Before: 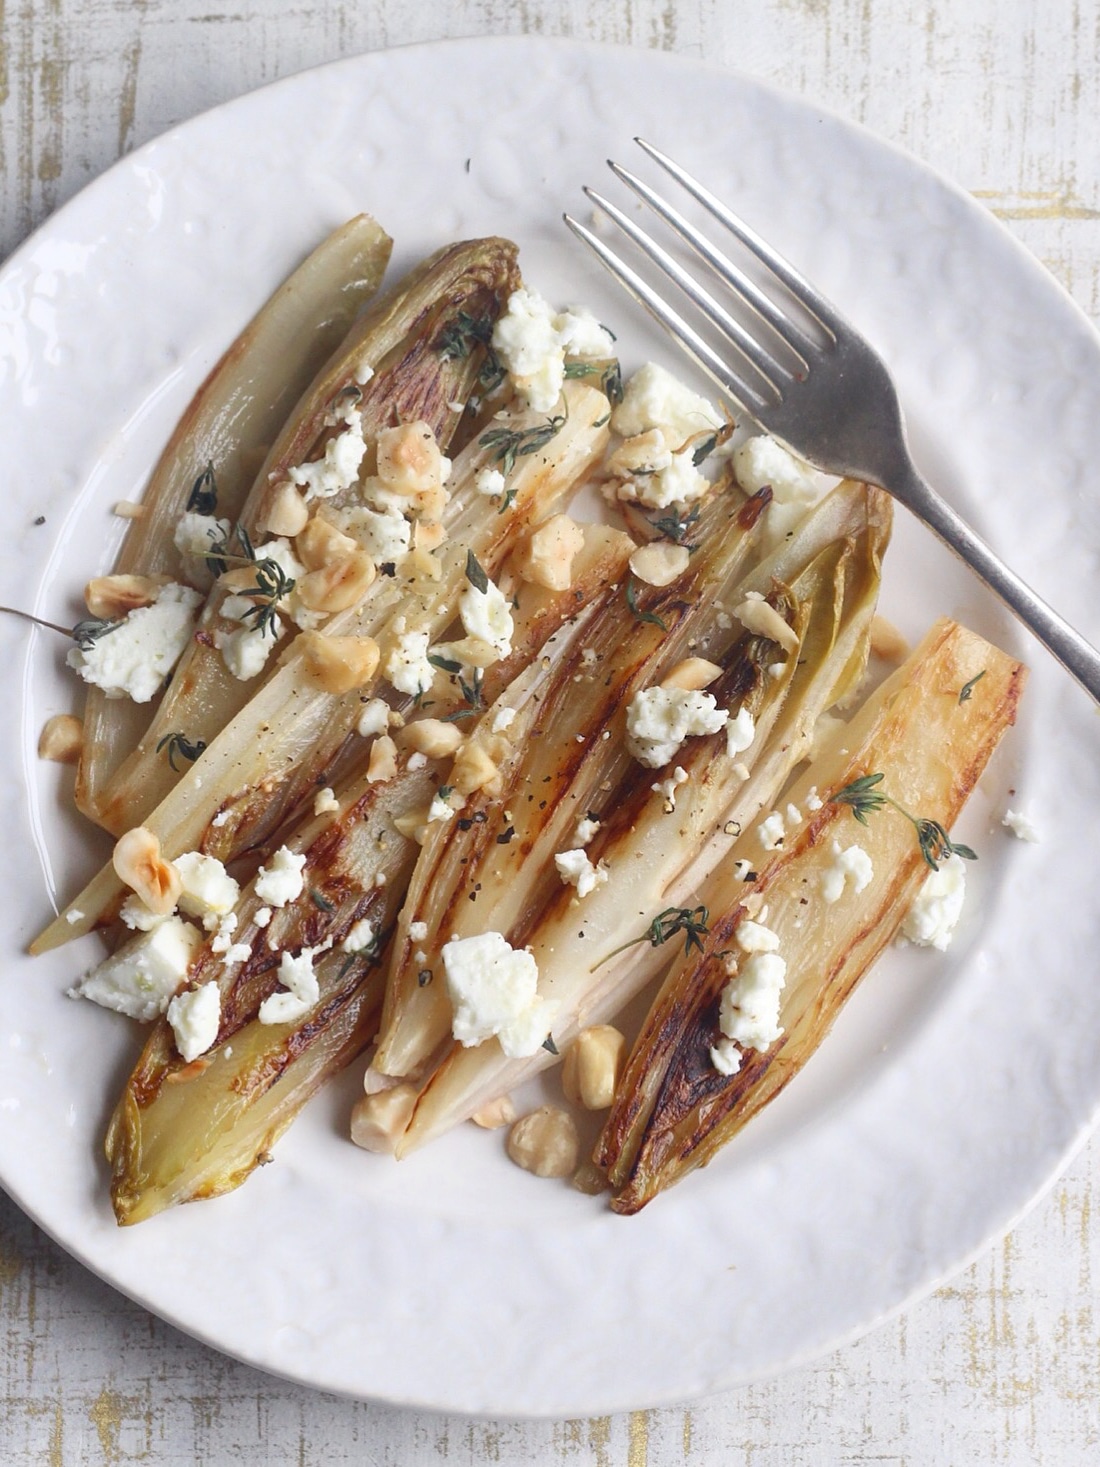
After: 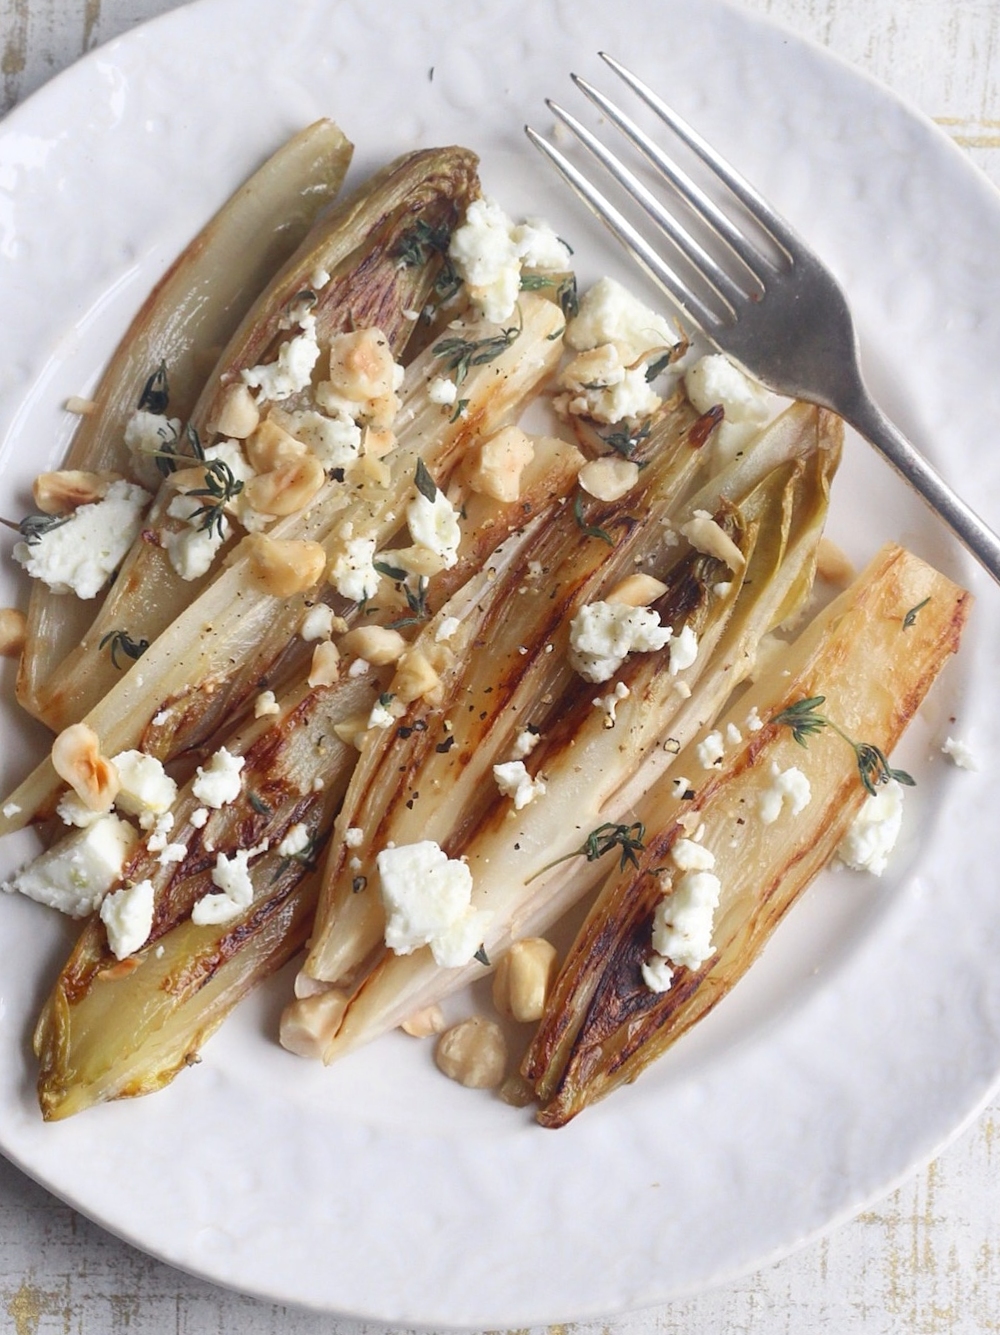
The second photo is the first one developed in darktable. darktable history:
crop and rotate: angle -2.06°, left 3.102%, top 4.036%, right 1.654%, bottom 0.641%
